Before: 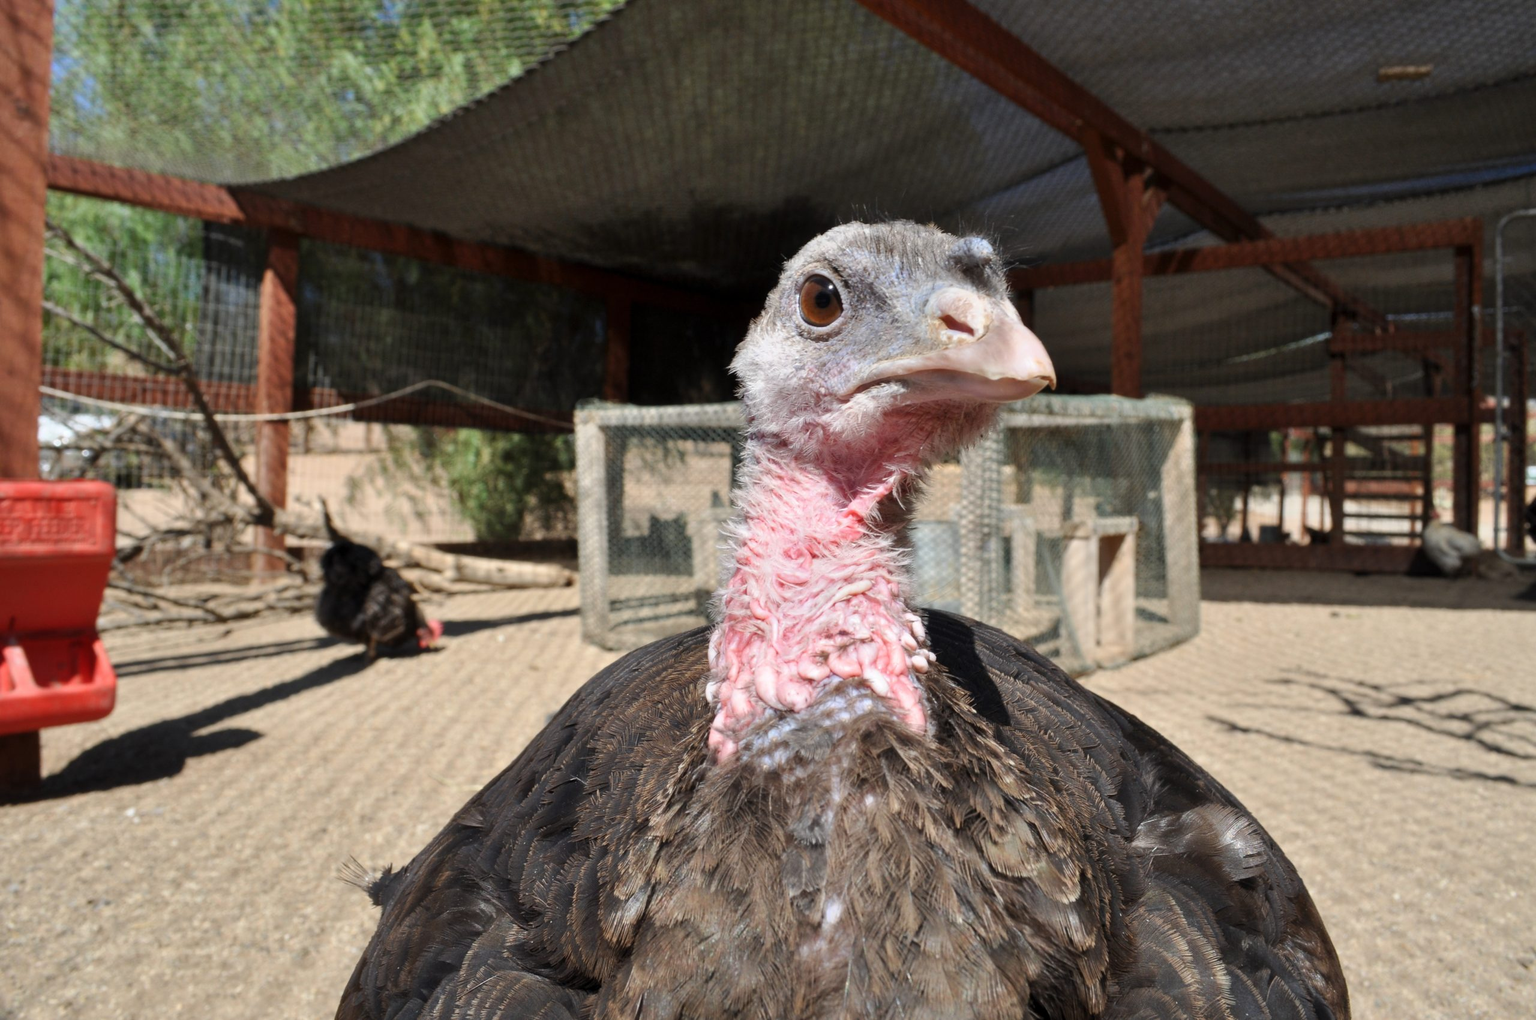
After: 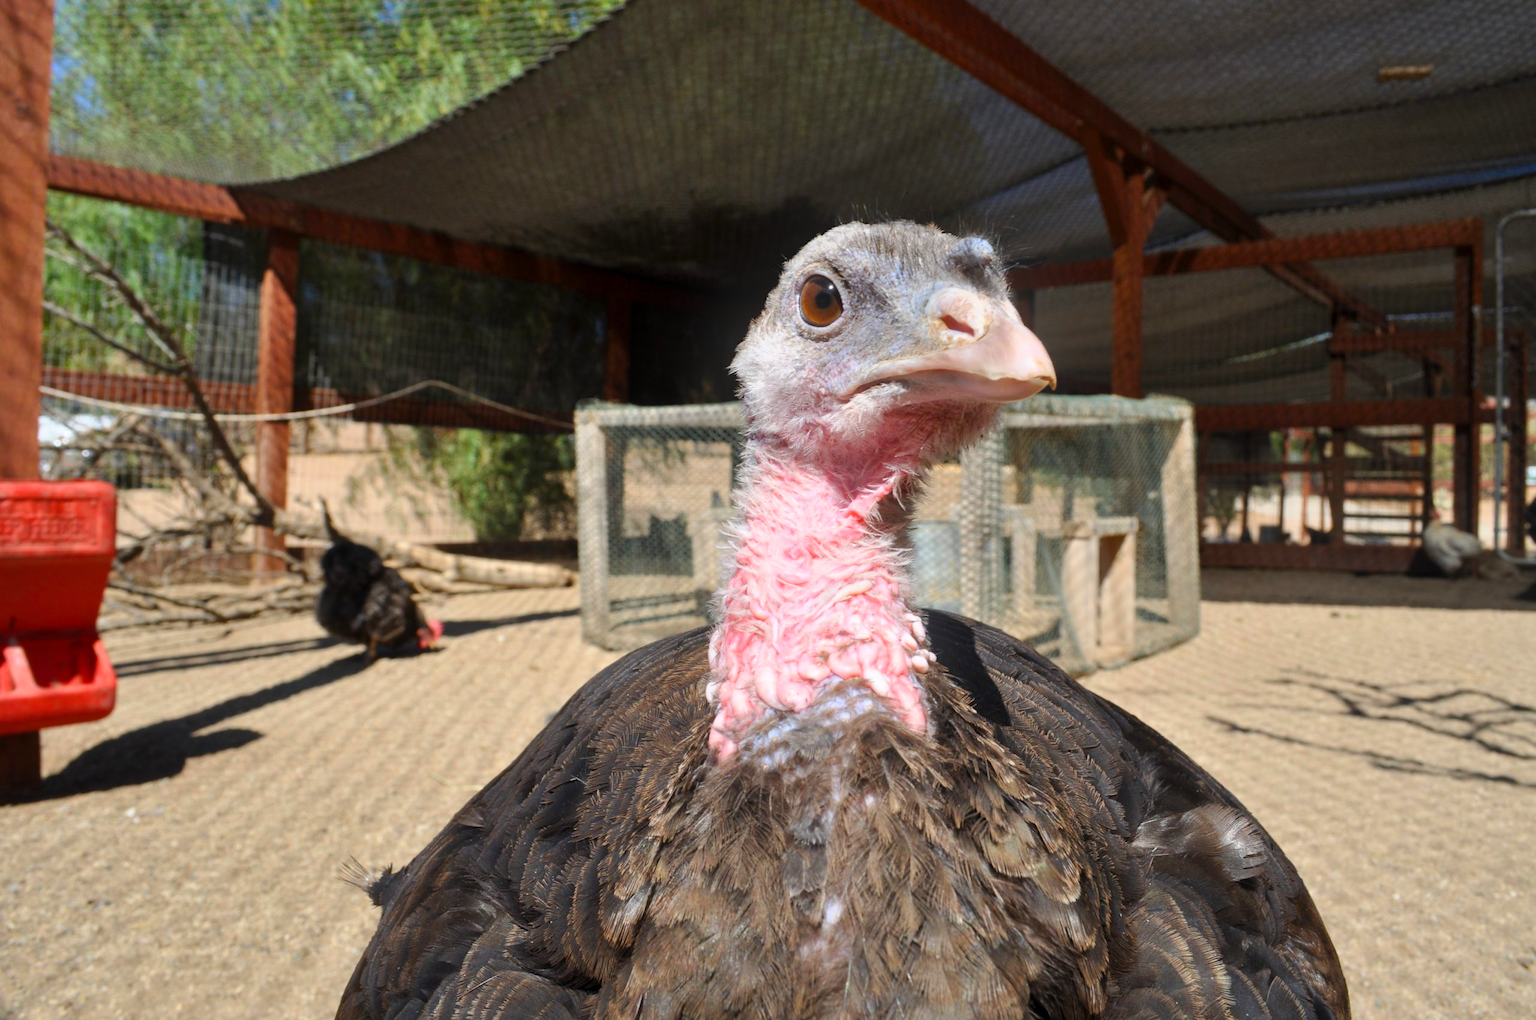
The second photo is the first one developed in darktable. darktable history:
bloom: size 16%, threshold 98%, strength 20%
color balance rgb: perceptual saturation grading › global saturation 20%, global vibrance 20%
